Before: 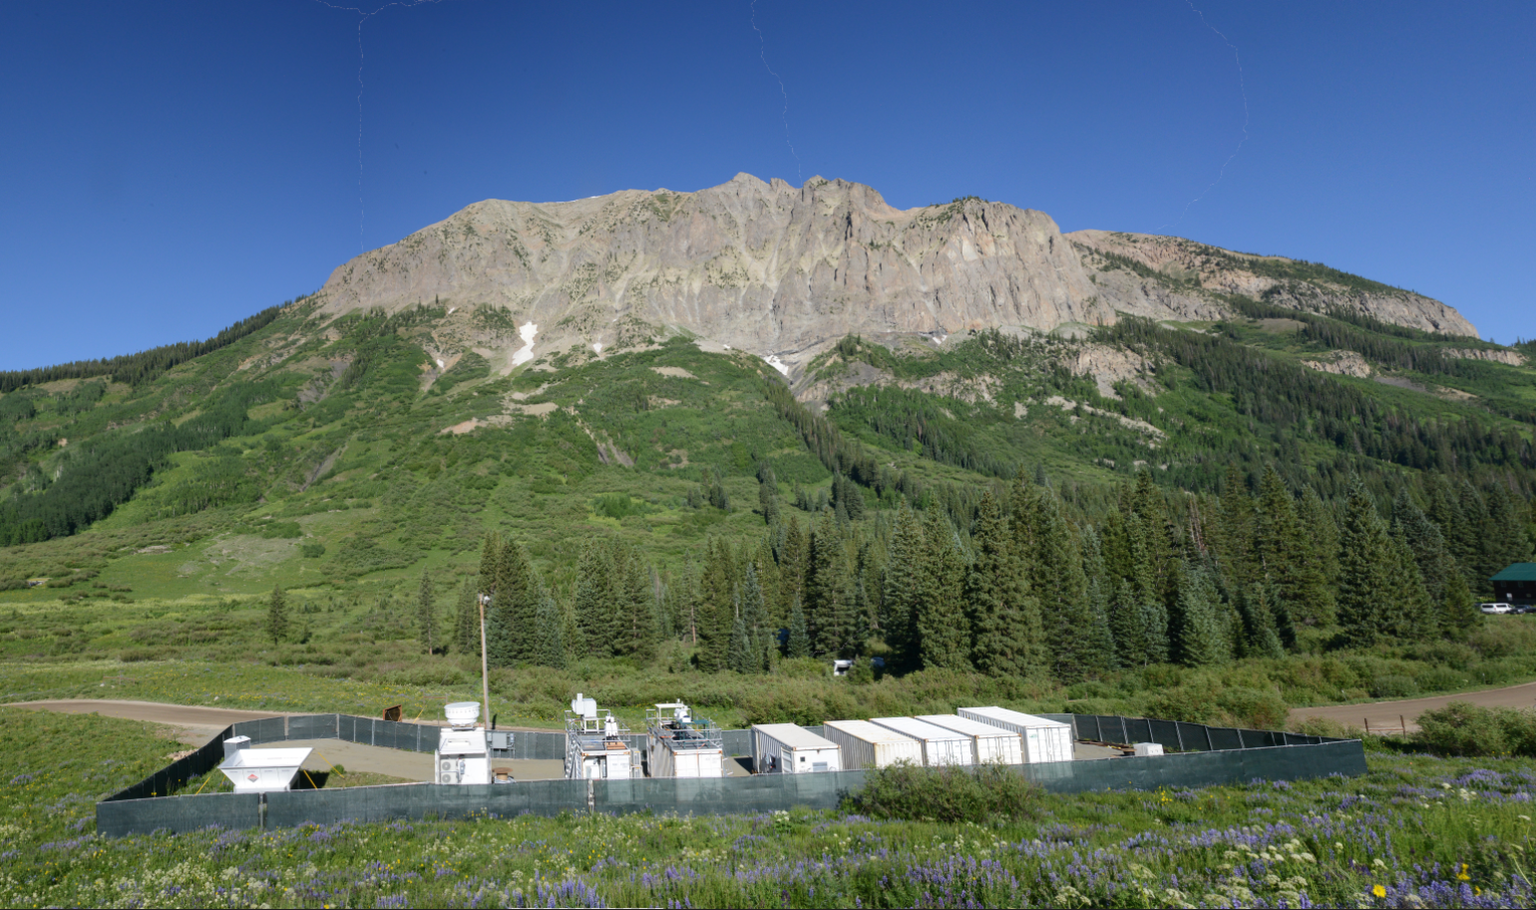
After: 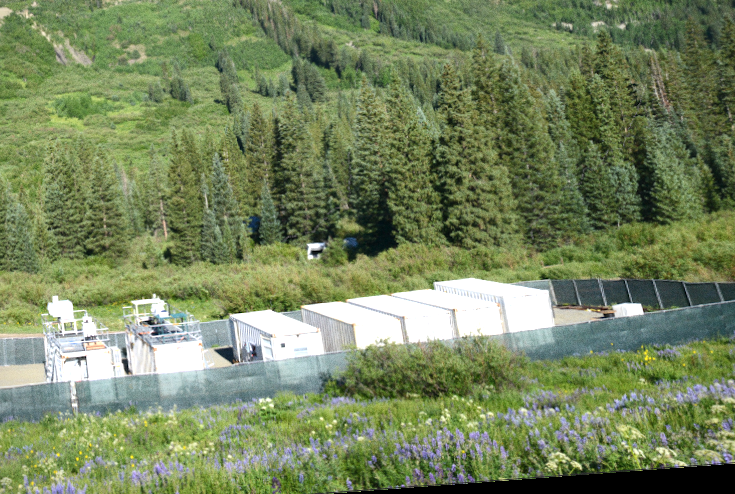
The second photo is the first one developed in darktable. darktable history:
grain: coarseness 22.88 ISO
exposure: exposure 1 EV, compensate highlight preservation false
rotate and perspective: rotation -4.25°, automatic cropping off
crop: left 35.976%, top 45.819%, right 18.162%, bottom 5.807%
vignetting: fall-off start 97.23%, saturation -0.024, center (-0.033, -0.042), width/height ratio 1.179, unbound false
